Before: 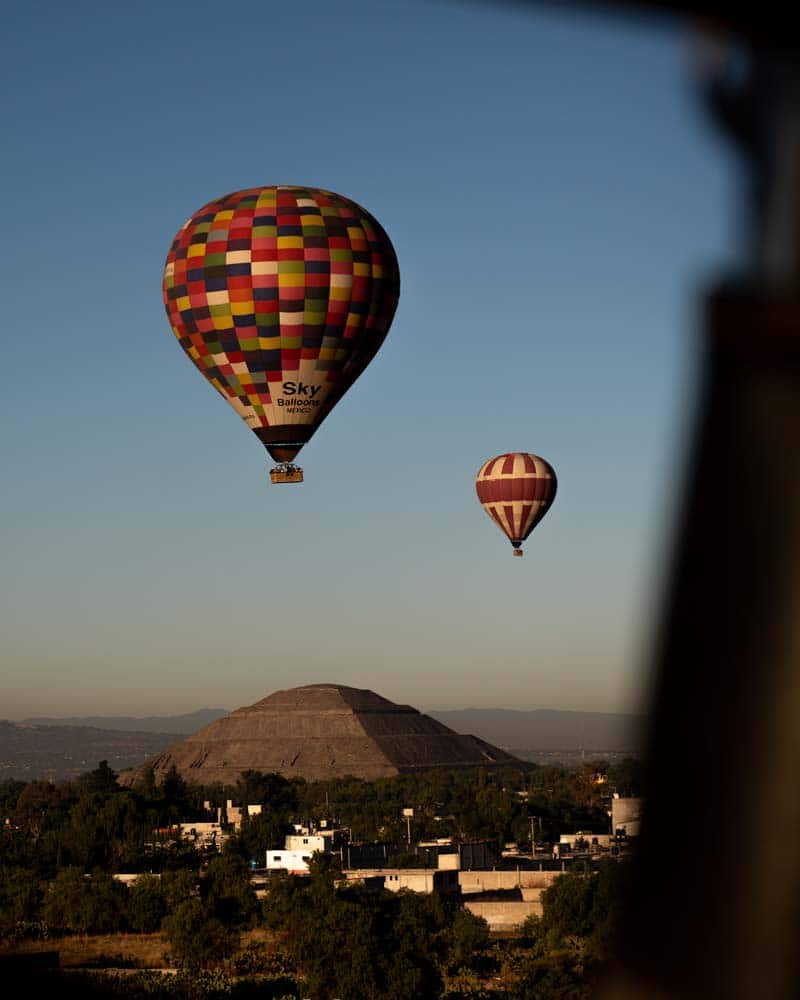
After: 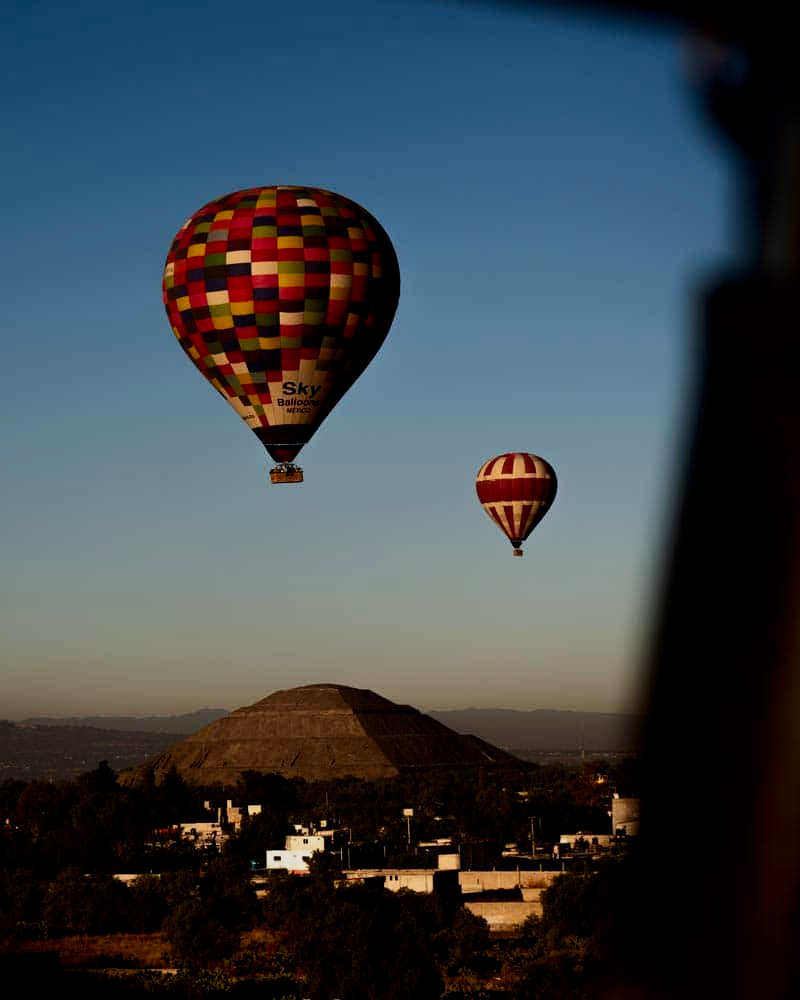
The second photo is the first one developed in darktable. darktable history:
contrast brightness saturation: contrast 0.193, brightness -0.108, saturation 0.214
filmic rgb: black relative exposure -8.03 EV, white relative exposure 3.92 EV, threshold 3.05 EV, hardness 4.22, enable highlight reconstruction true
